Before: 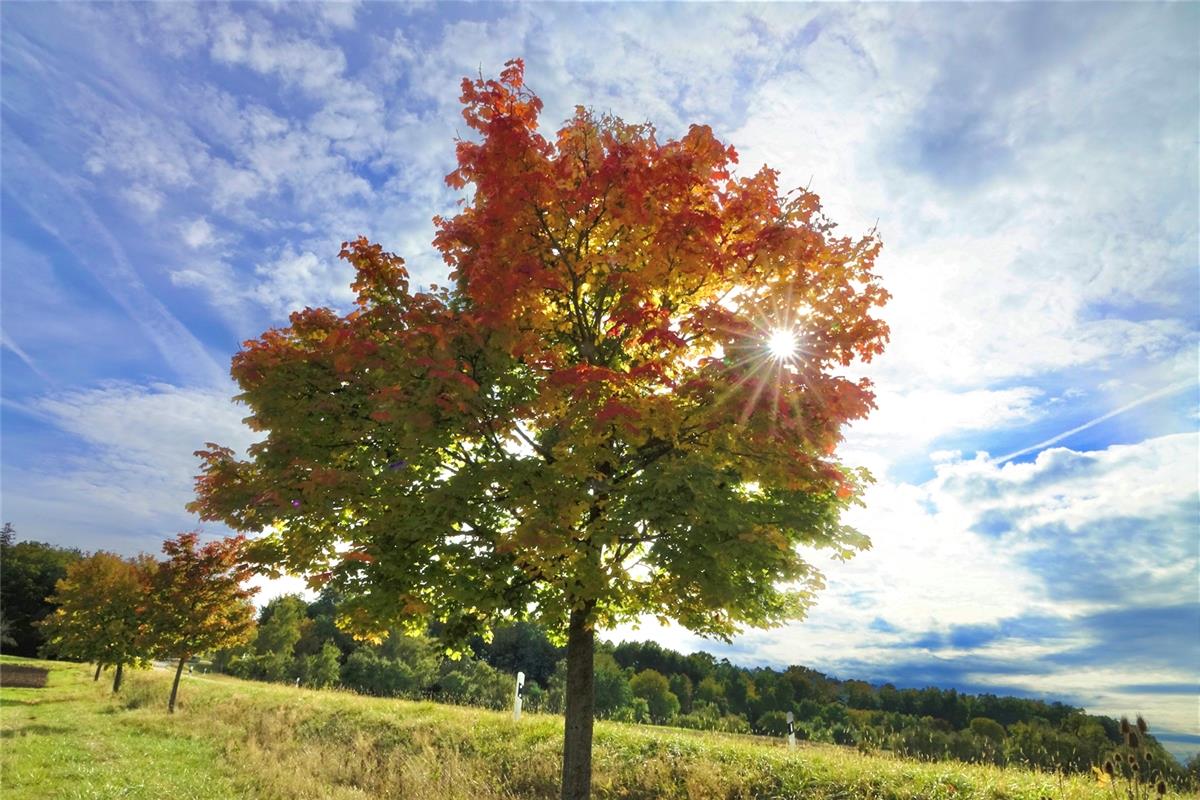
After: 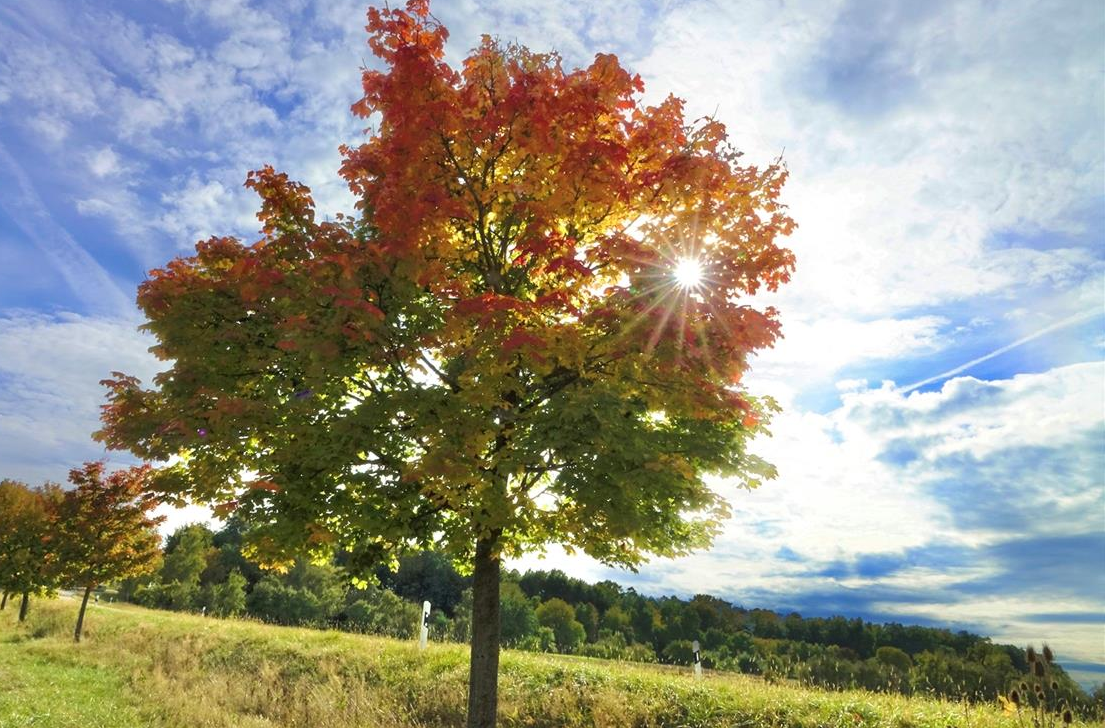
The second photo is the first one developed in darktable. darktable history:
crop and rotate: left 7.852%, top 8.936%
